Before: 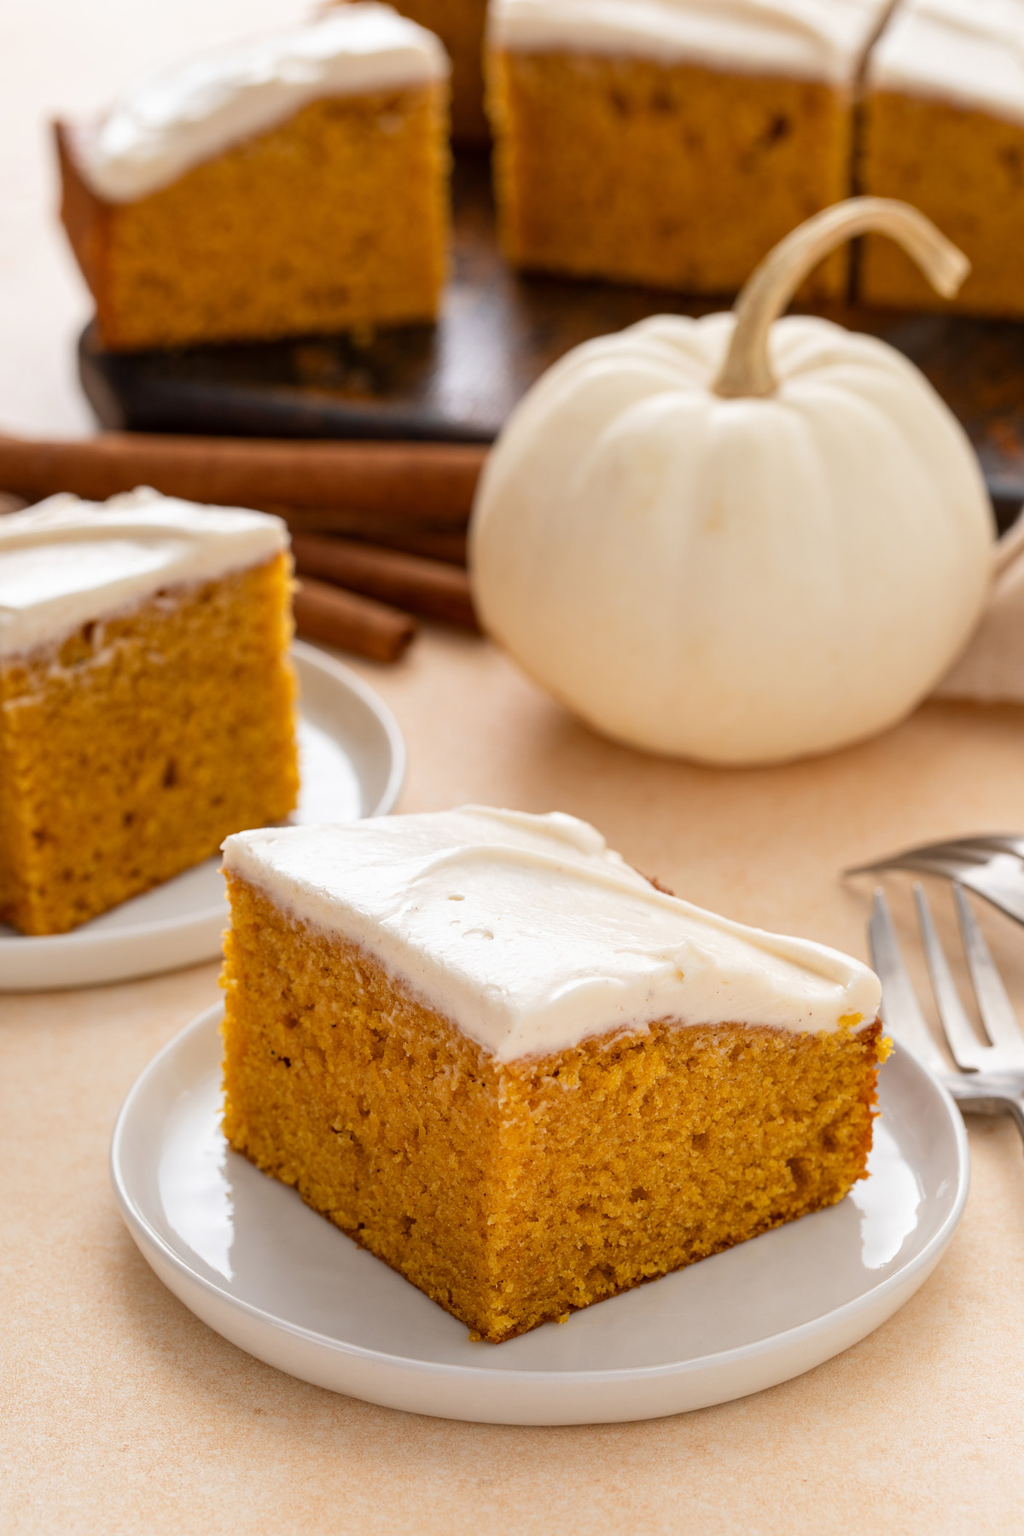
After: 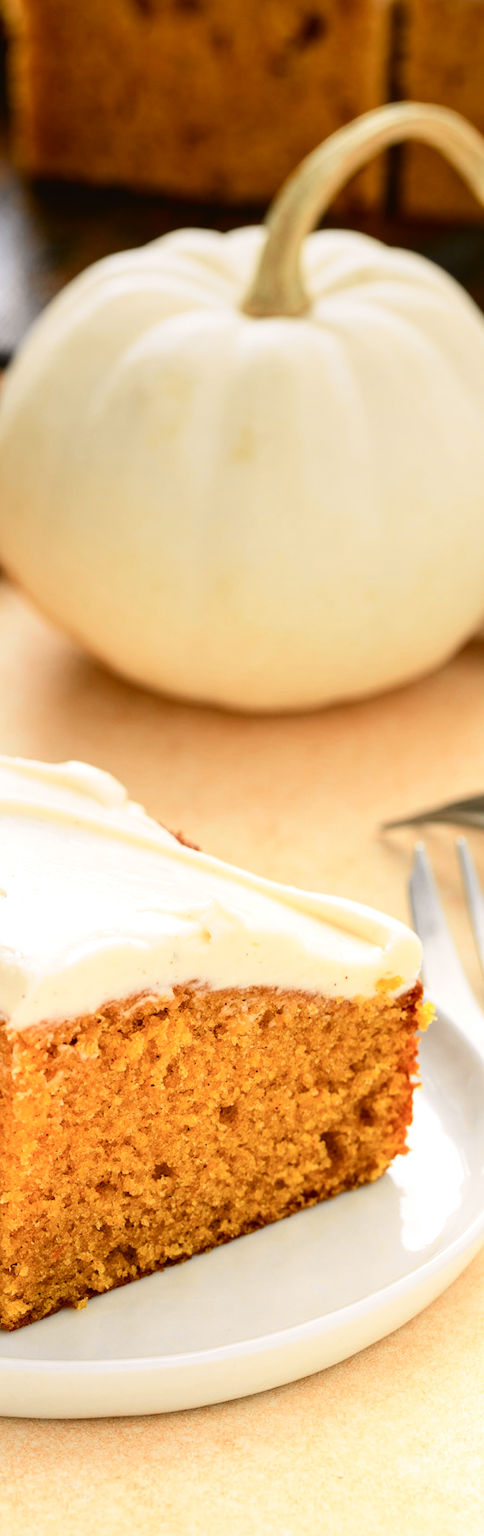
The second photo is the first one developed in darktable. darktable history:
crop: left 47.628%, top 6.643%, right 7.874%
graduated density: on, module defaults
tone curve: curves: ch0 [(0, 0.024) (0.049, 0.038) (0.176, 0.162) (0.311, 0.337) (0.416, 0.471) (0.565, 0.658) (0.817, 0.911) (1, 1)]; ch1 [(0, 0) (0.339, 0.358) (0.445, 0.439) (0.476, 0.47) (0.504, 0.504) (0.53, 0.511) (0.557, 0.558) (0.627, 0.664) (0.728, 0.786) (1, 1)]; ch2 [(0, 0) (0.327, 0.324) (0.417, 0.44) (0.46, 0.453) (0.502, 0.504) (0.526, 0.52) (0.549, 0.561) (0.619, 0.657) (0.76, 0.765) (1, 1)], color space Lab, independent channels, preserve colors none
tone equalizer: -8 EV -0.417 EV, -7 EV -0.389 EV, -6 EV -0.333 EV, -5 EV -0.222 EV, -3 EV 0.222 EV, -2 EV 0.333 EV, -1 EV 0.389 EV, +0 EV 0.417 EV, edges refinement/feathering 500, mask exposure compensation -1.57 EV, preserve details no
